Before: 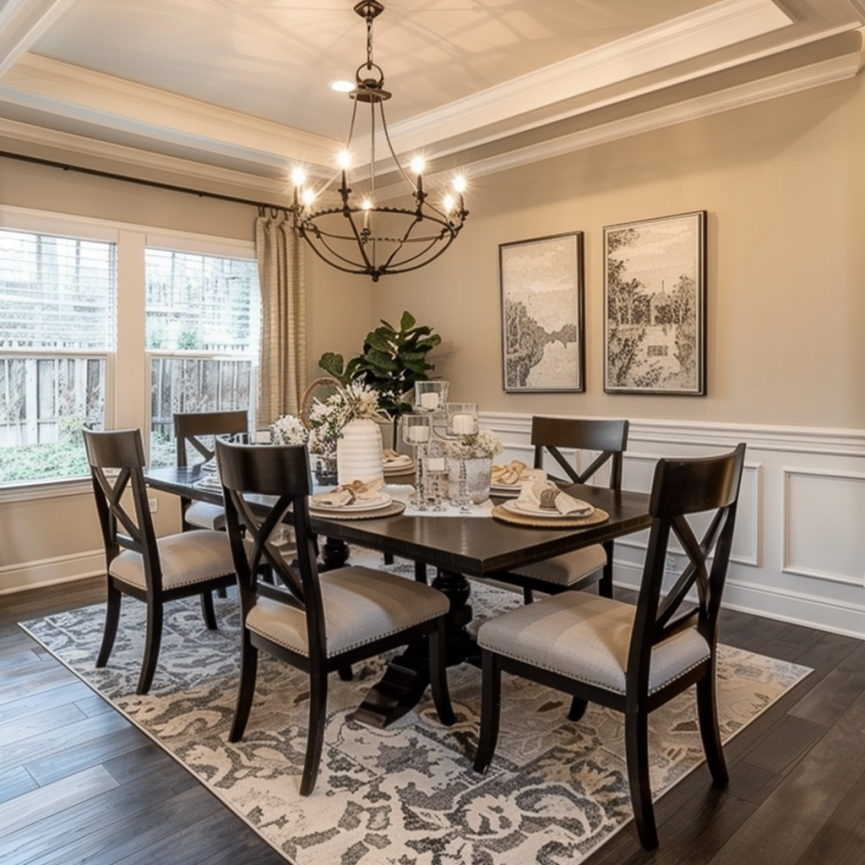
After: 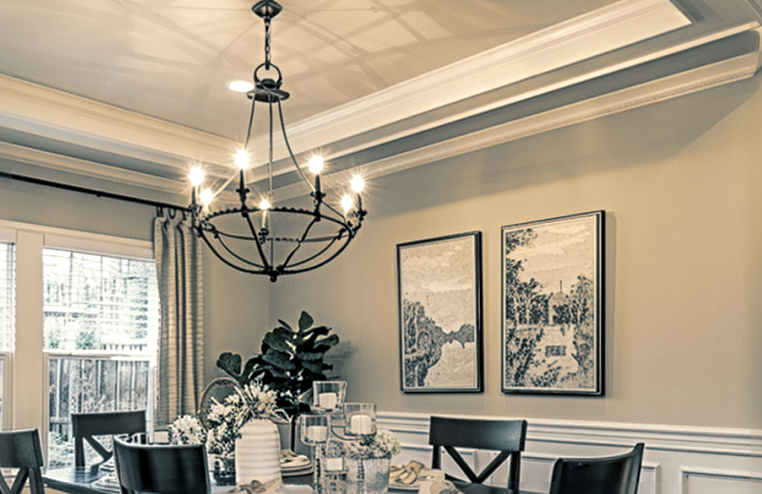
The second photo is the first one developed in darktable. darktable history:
contrast brightness saturation: saturation -0.17
rotate and perspective: automatic cropping off
color zones: curves: ch2 [(0, 0.5) (0.143, 0.517) (0.286, 0.571) (0.429, 0.522) (0.571, 0.5) (0.714, 0.5) (0.857, 0.5) (1, 0.5)]
crop and rotate: left 11.812%, bottom 42.776%
sharpen: radius 4.883
color correction: highlights b* 3
split-toning: shadows › hue 205.2°, shadows › saturation 0.43, highlights › hue 54°, highlights › saturation 0.54
local contrast: on, module defaults
